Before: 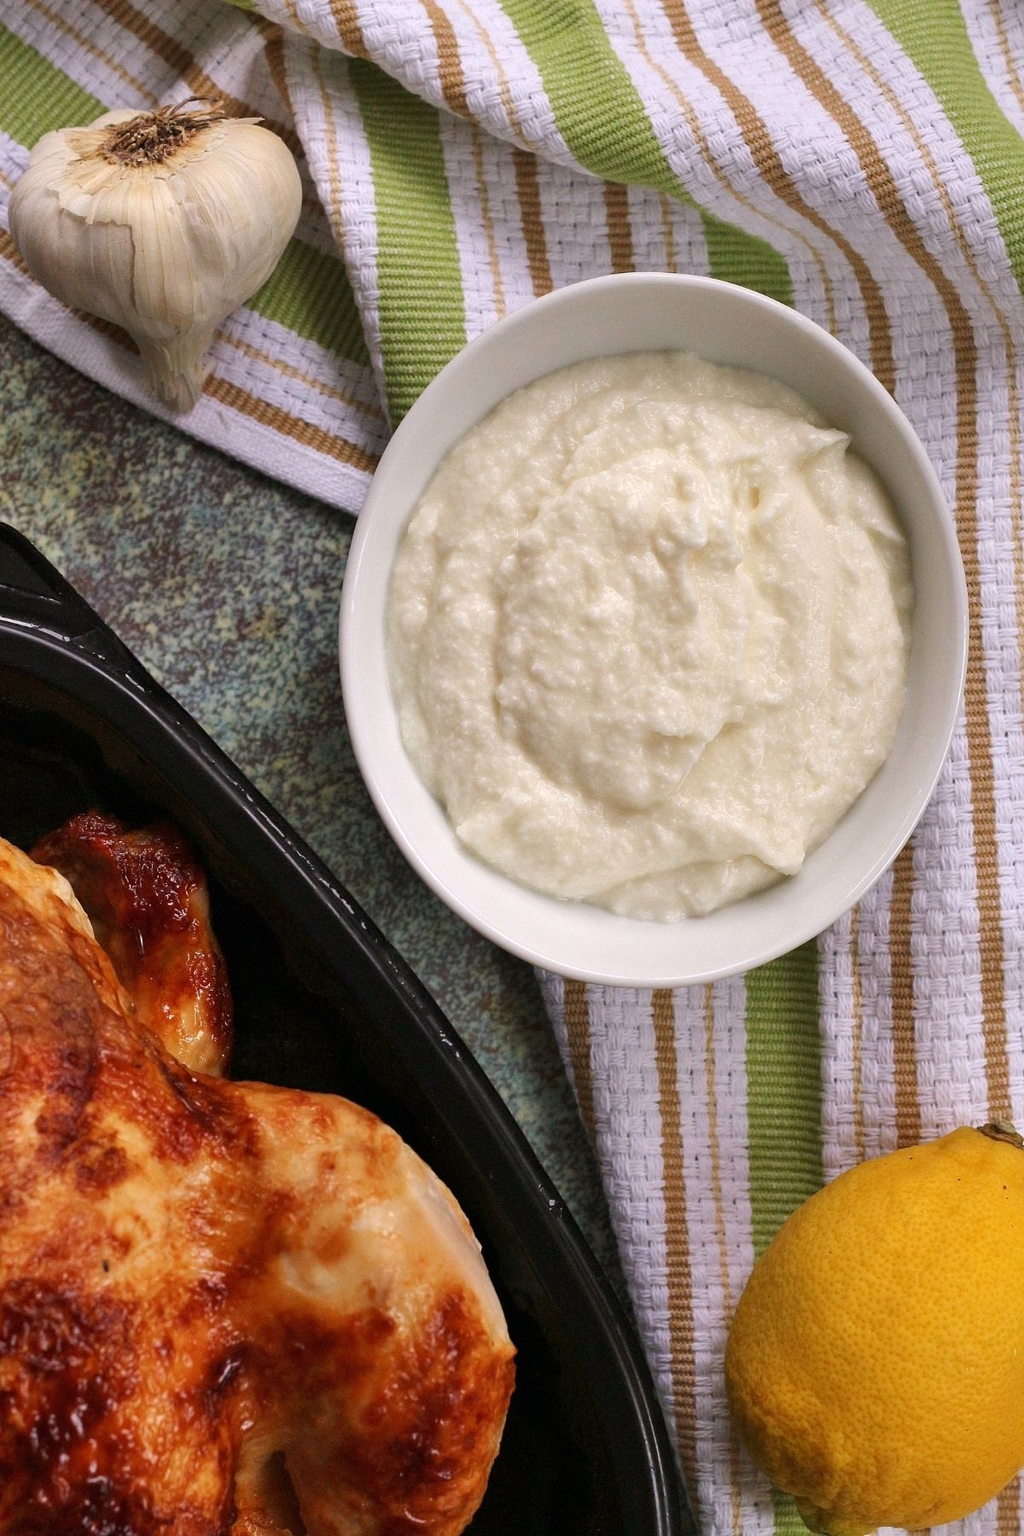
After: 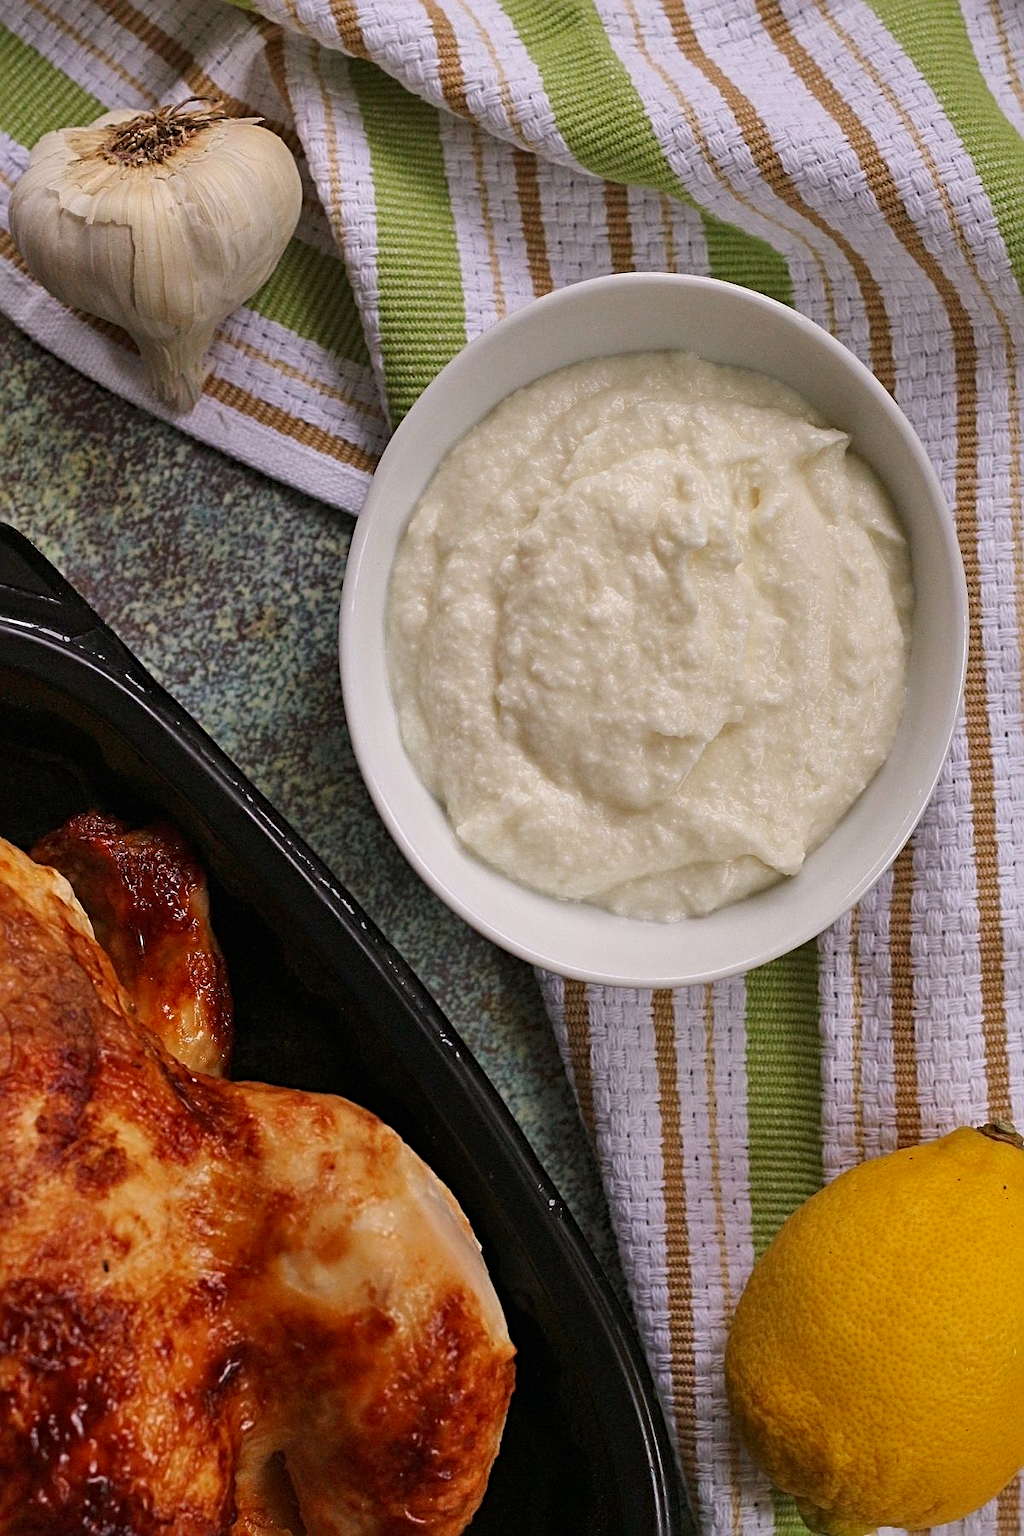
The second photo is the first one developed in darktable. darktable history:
shadows and highlights: radius 121.13, shadows 21.4, white point adjustment -9.72, highlights -14.39, soften with gaussian
sharpen: radius 4
